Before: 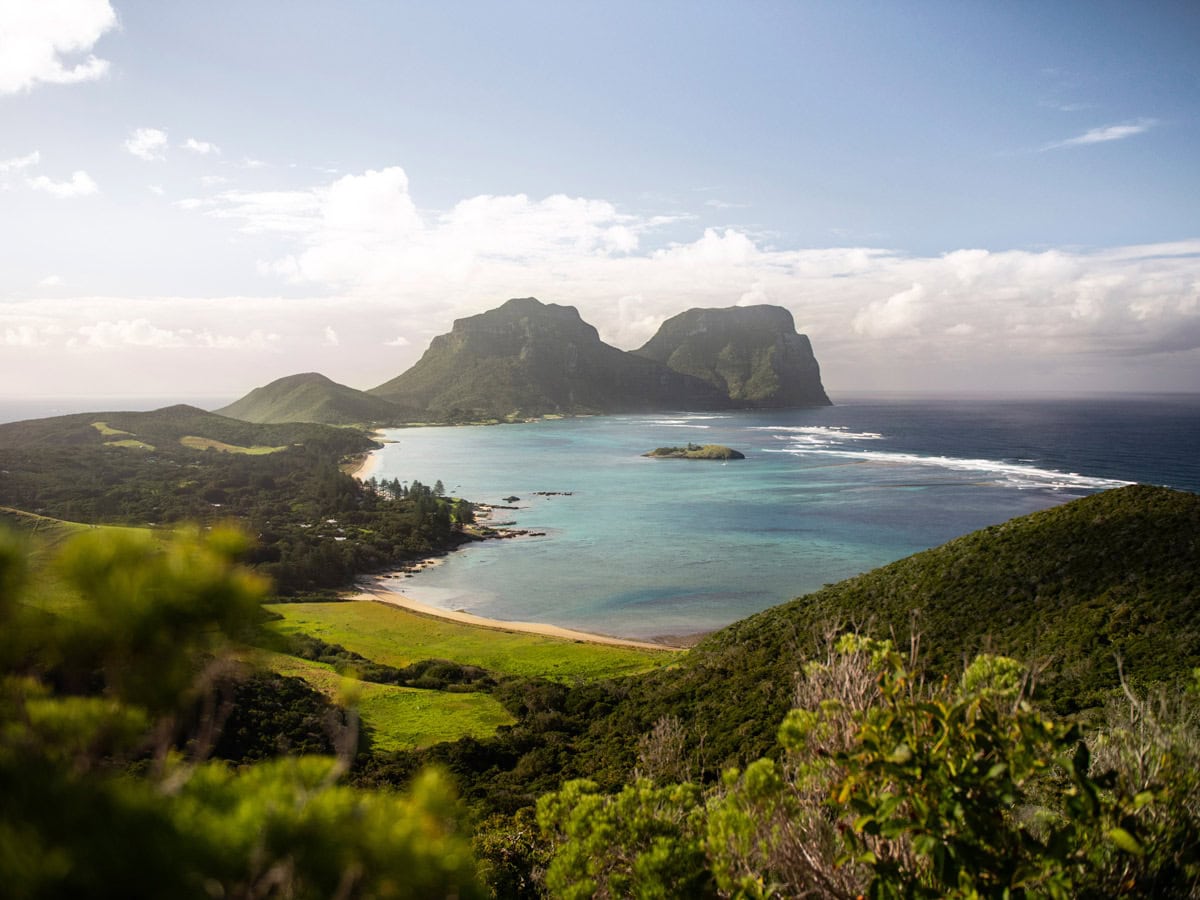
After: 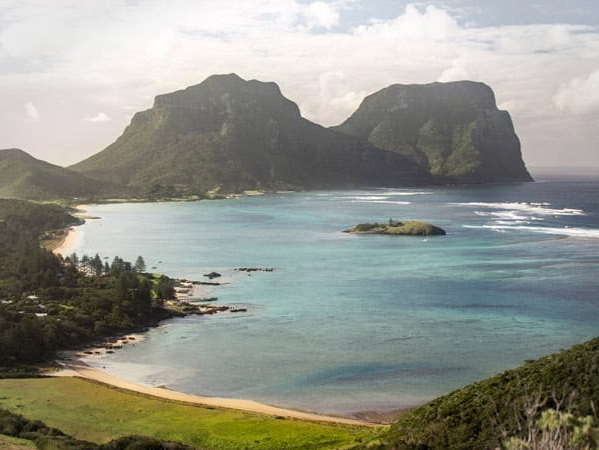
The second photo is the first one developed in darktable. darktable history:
vignetting: fall-off start 91%, fall-off radius 39.39%, brightness -0.182, saturation -0.3, width/height ratio 1.219, shape 1.3, dithering 8-bit output, unbound false
crop: left 25%, top 25%, right 25%, bottom 25%
local contrast: mode bilateral grid, contrast 20, coarseness 50, detail 120%, midtone range 0.2
white balance: red 1, blue 1
